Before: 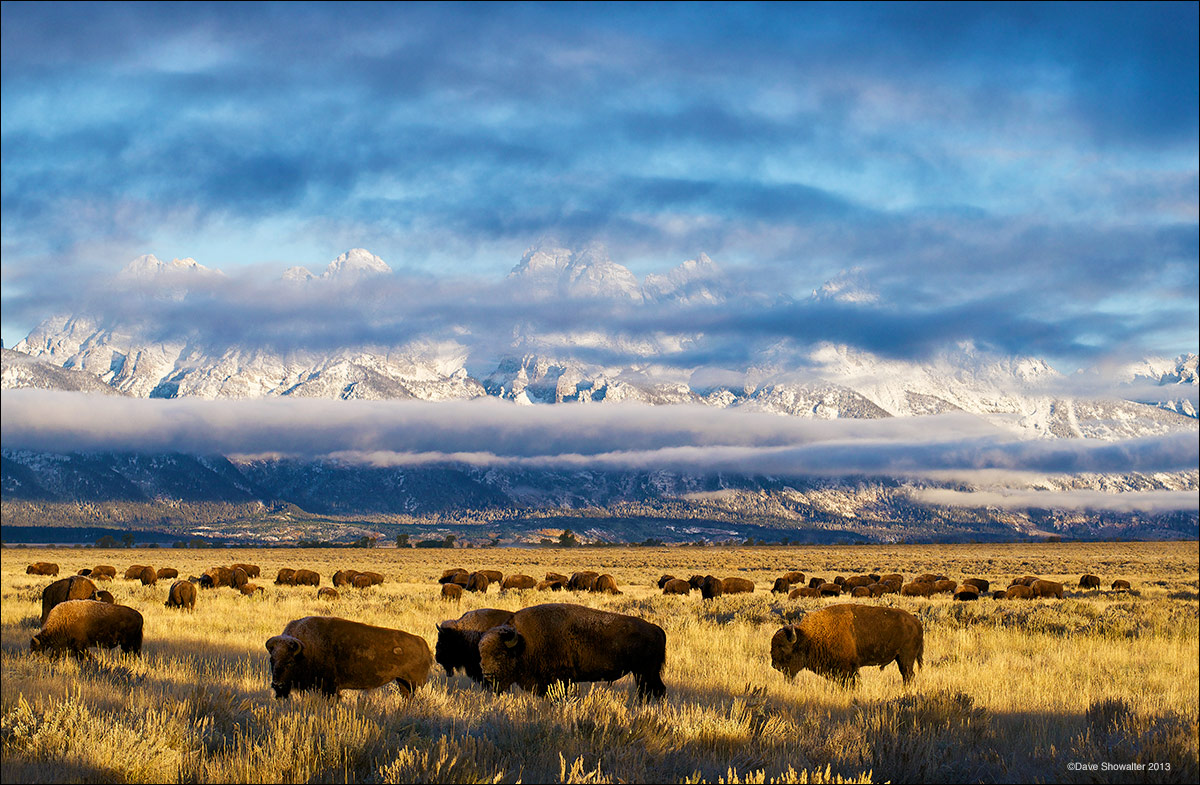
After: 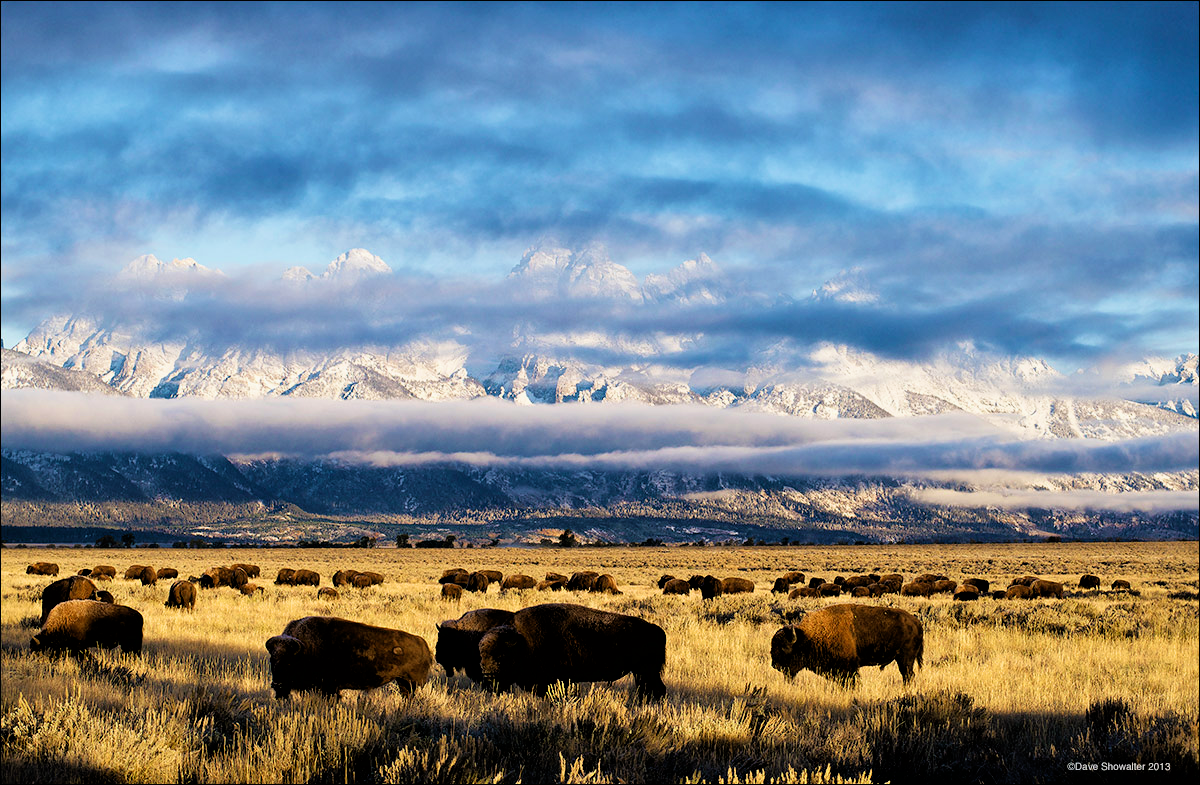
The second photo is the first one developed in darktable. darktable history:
filmic rgb: black relative exposure -3.72 EV, white relative exposure 2.77 EV, dynamic range scaling -5.32%, hardness 3.03
velvia: strength 15%
tone equalizer: on, module defaults
